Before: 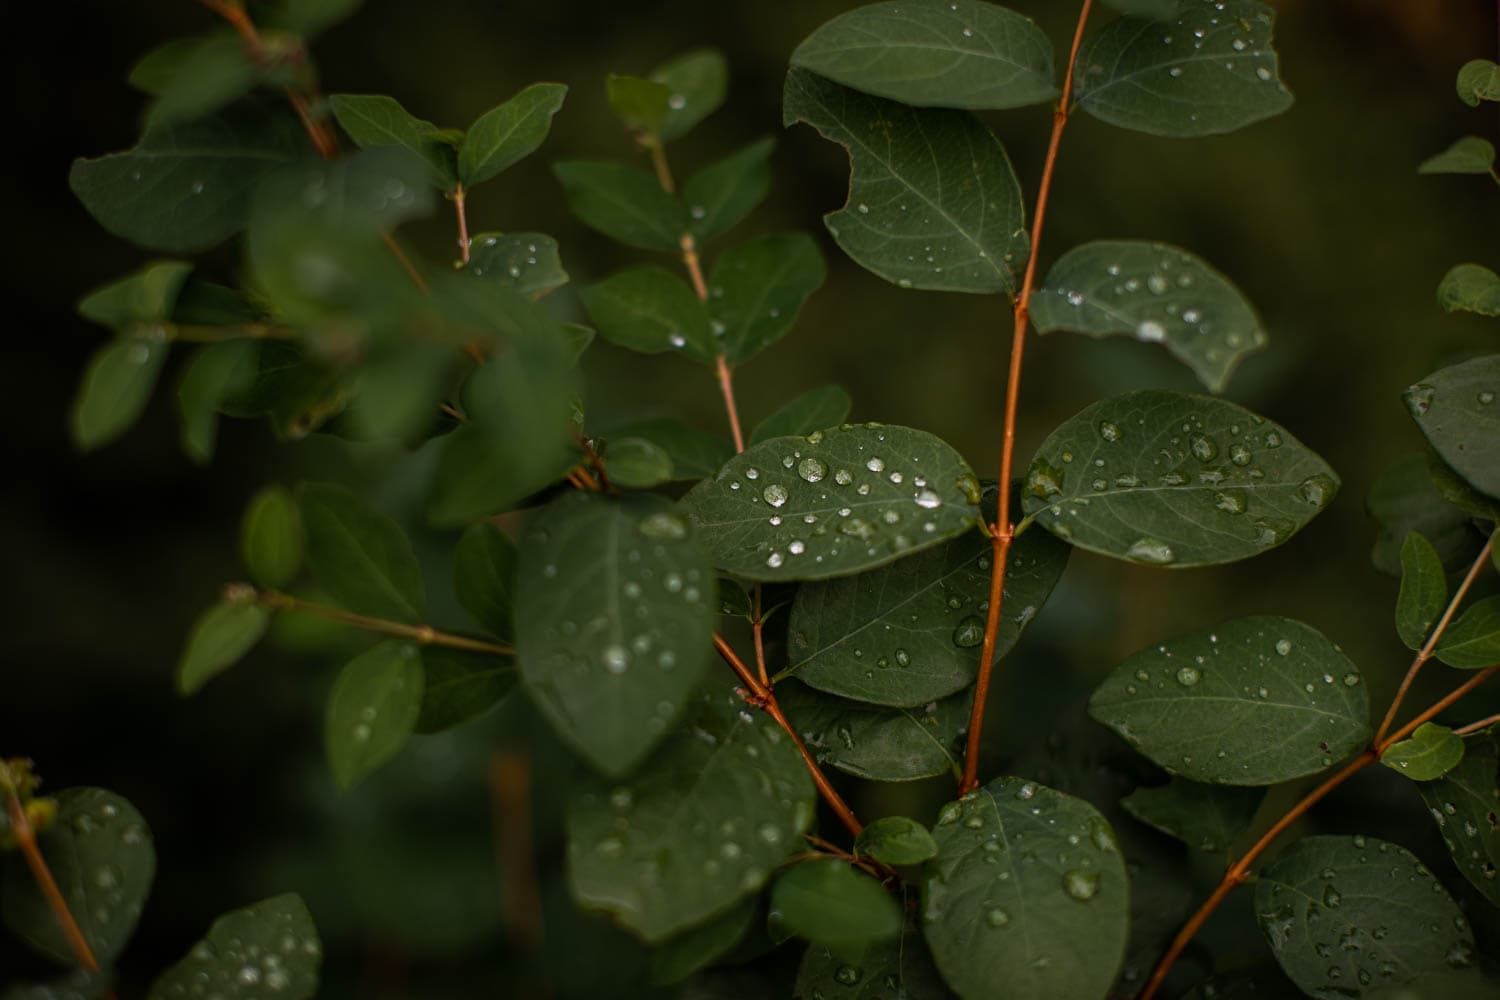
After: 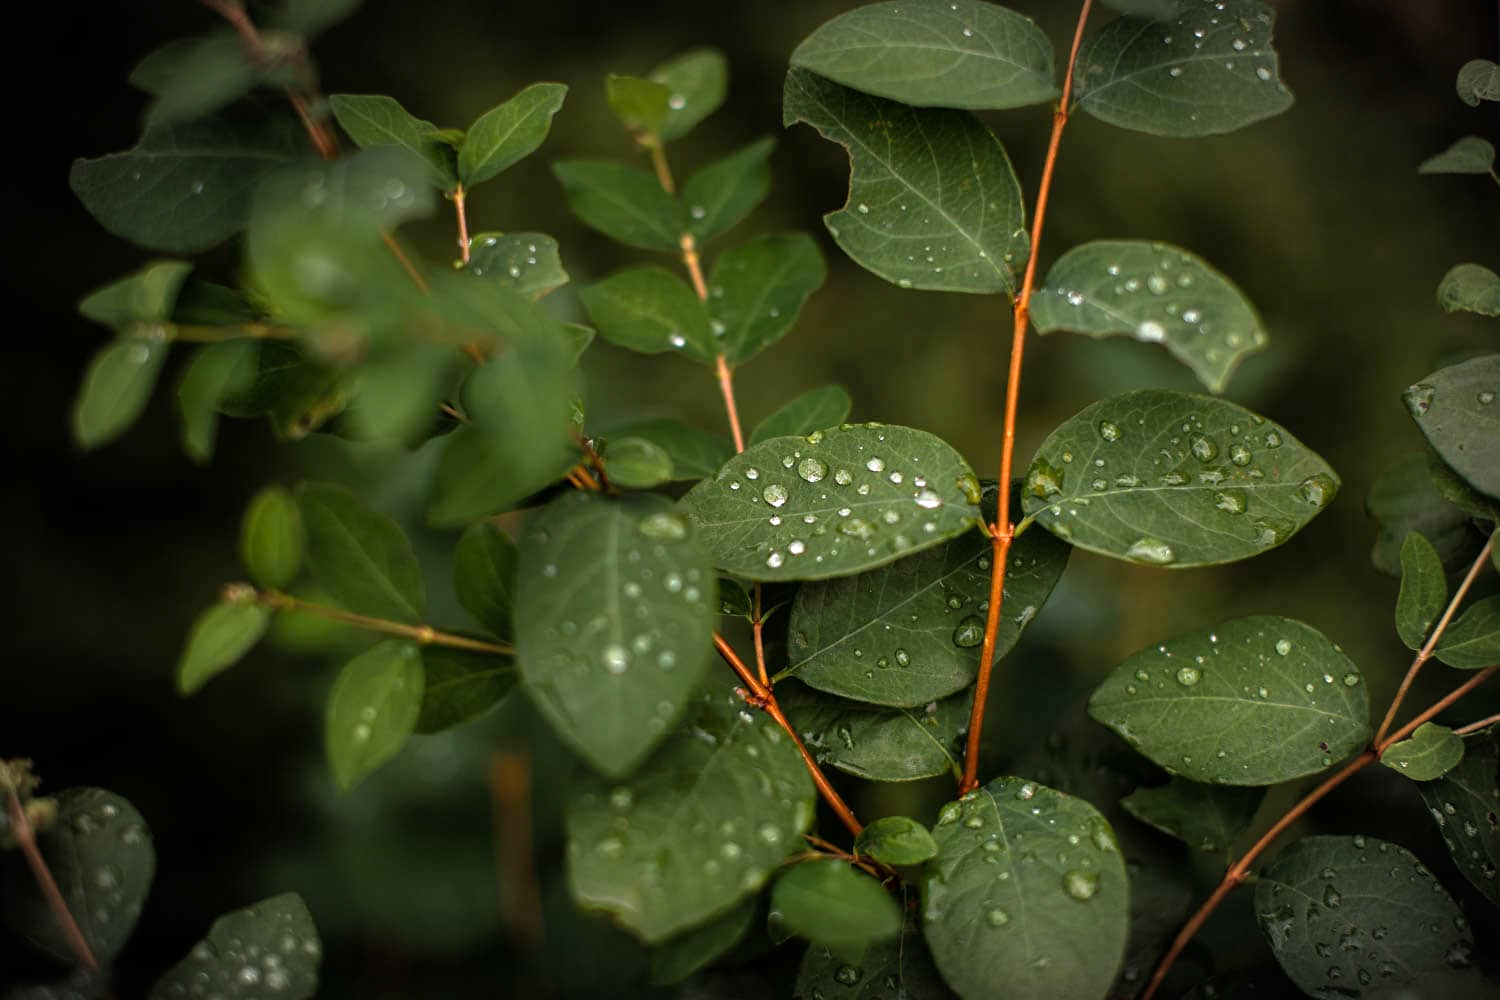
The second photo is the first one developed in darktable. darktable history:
vignetting: automatic ratio true
tone equalizer: -7 EV 0.15 EV, -6 EV 0.6 EV, -5 EV 1.15 EV, -4 EV 1.33 EV, -3 EV 1.15 EV, -2 EV 0.6 EV, -1 EV 0.15 EV, mask exposure compensation -0.5 EV
